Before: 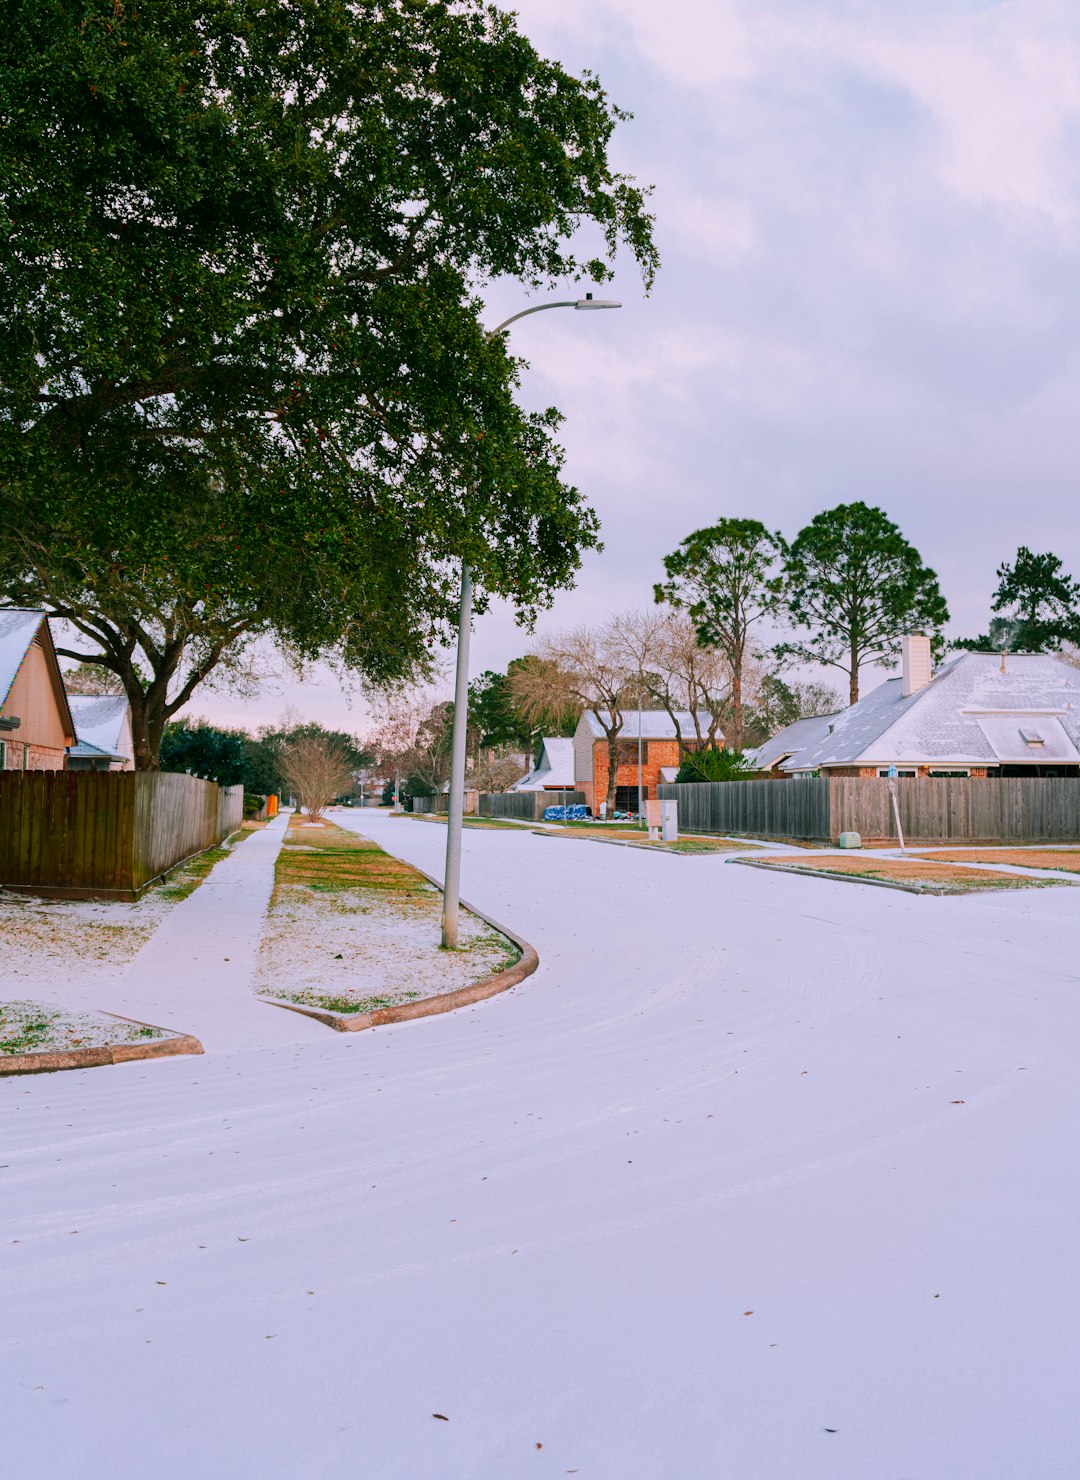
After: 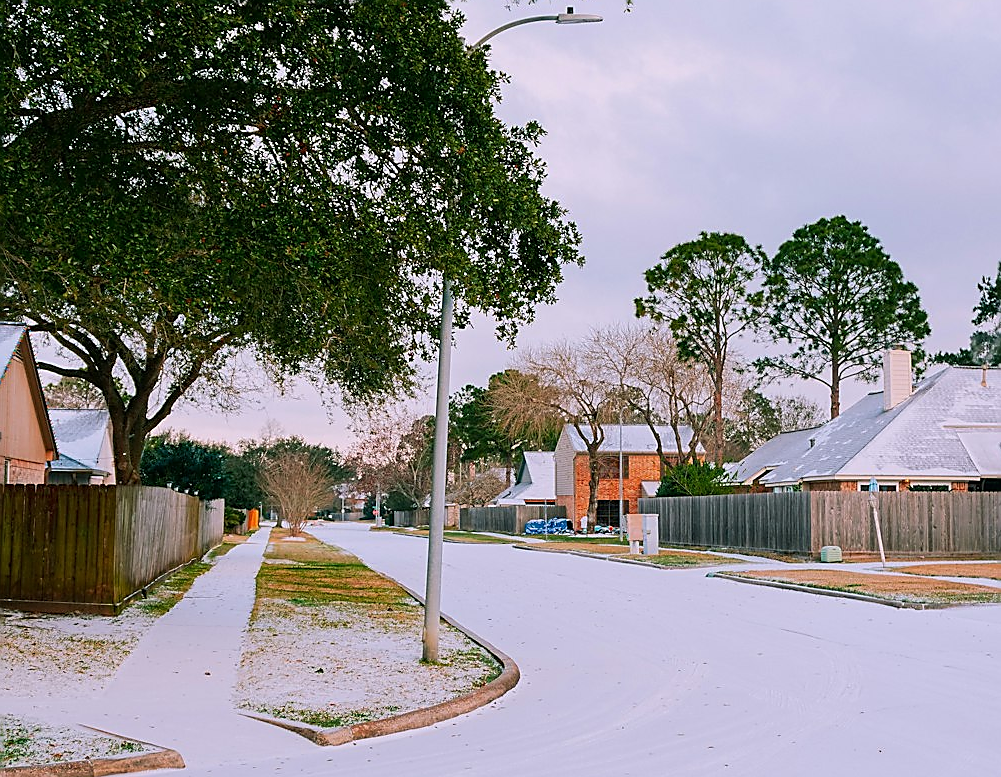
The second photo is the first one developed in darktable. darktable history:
crop: left 1.807%, top 19.344%, right 5.48%, bottom 27.97%
sharpen: radius 1.395, amount 1.233, threshold 0.749
